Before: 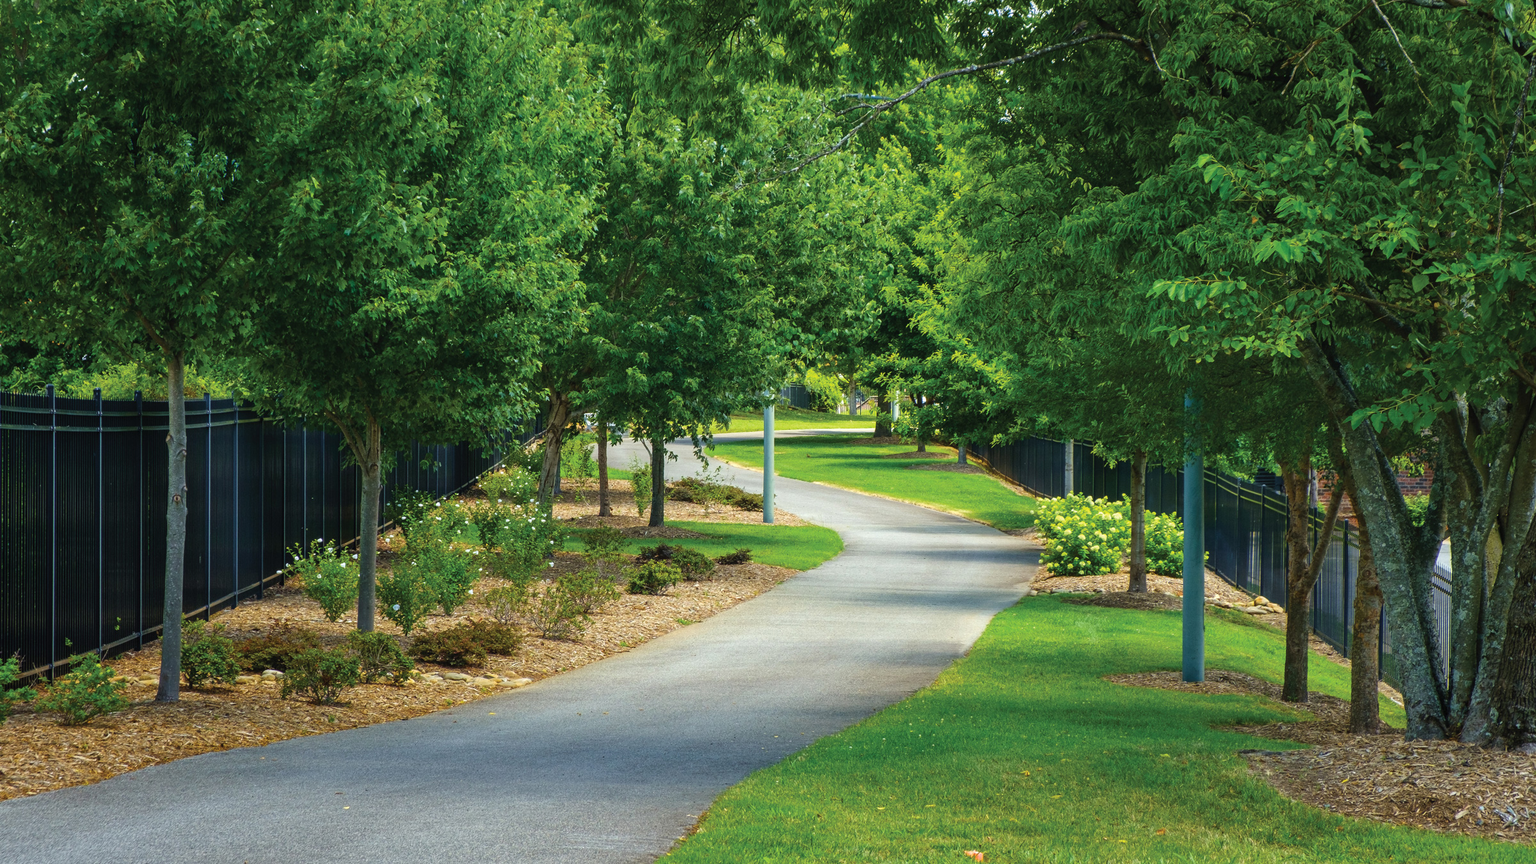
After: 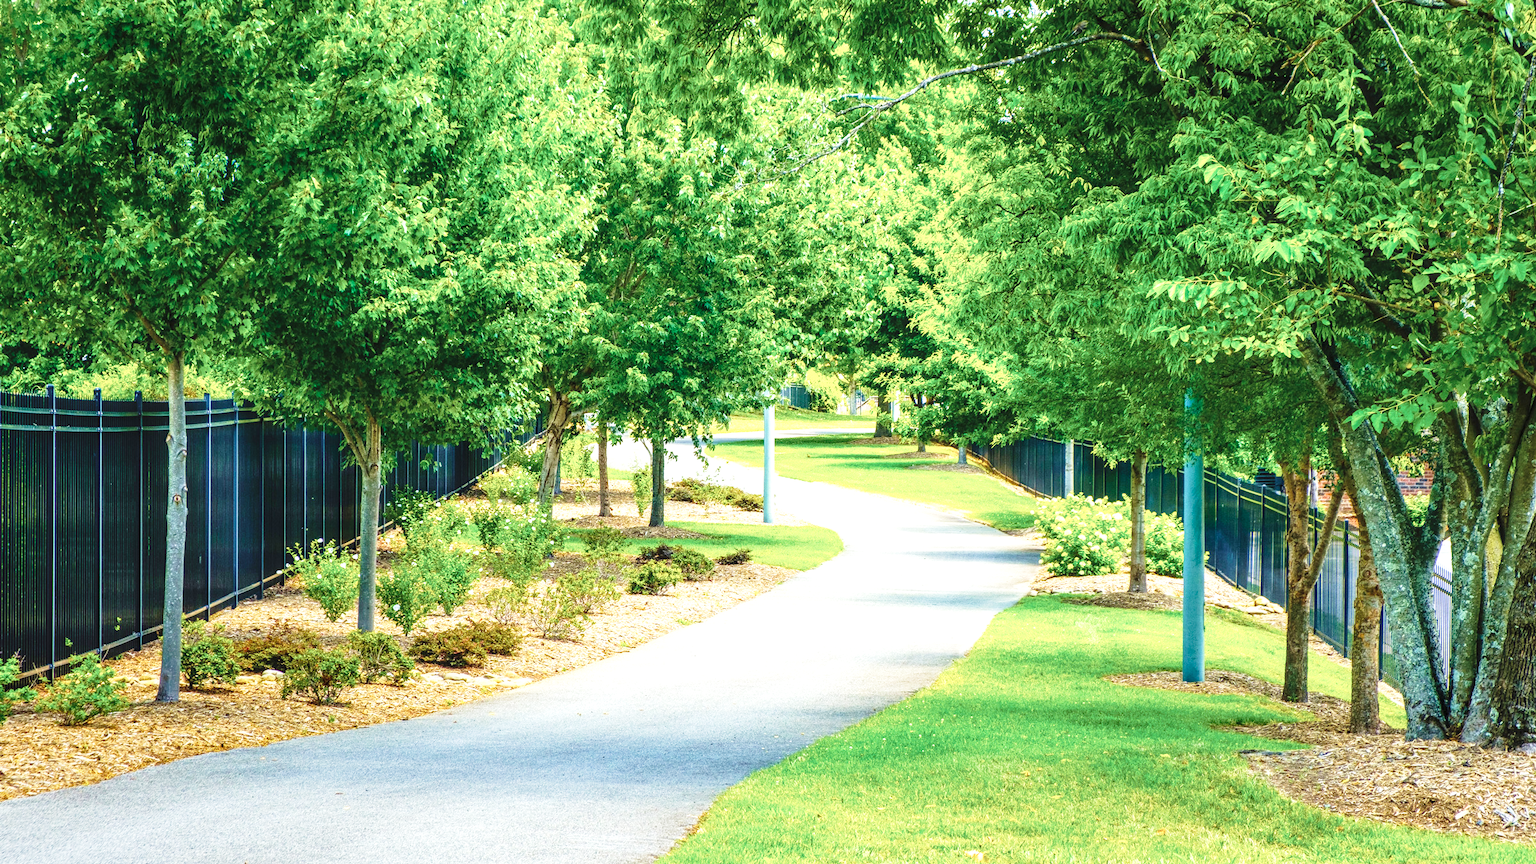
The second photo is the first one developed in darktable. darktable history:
base curve: curves: ch0 [(0, 0) (0.028, 0.03) (0.121, 0.232) (0.46, 0.748) (0.859, 0.968) (1, 1)], preserve colors none
exposure: black level correction 0, exposure 1.099 EV, compensate highlight preservation false
local contrast: on, module defaults
velvia: on, module defaults
